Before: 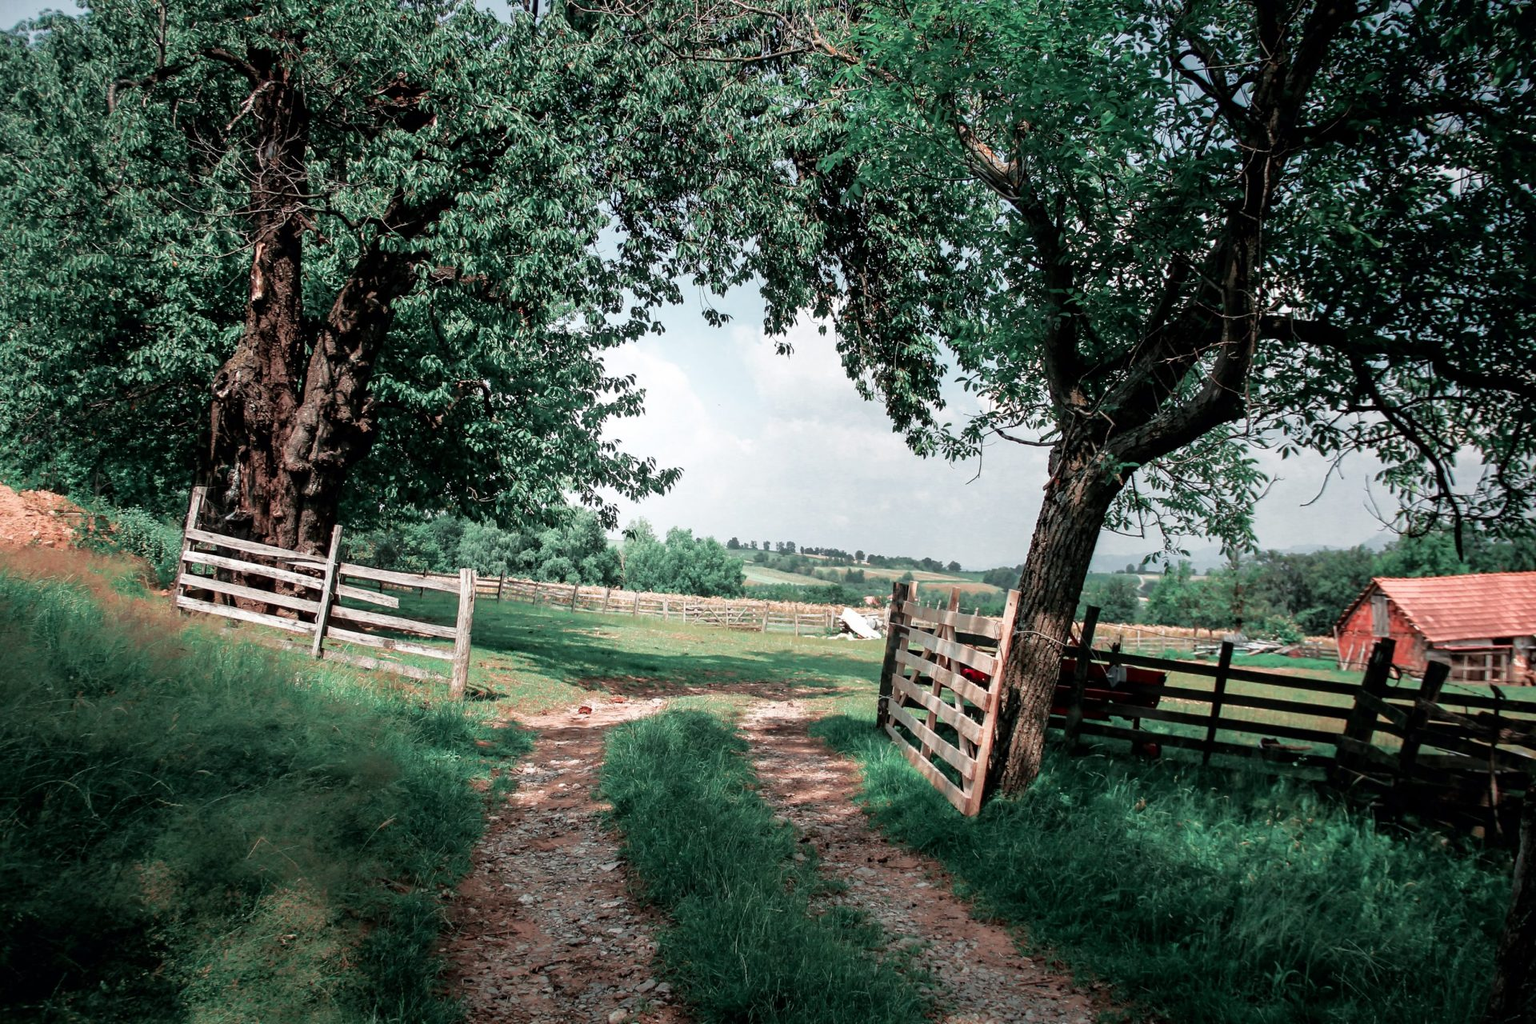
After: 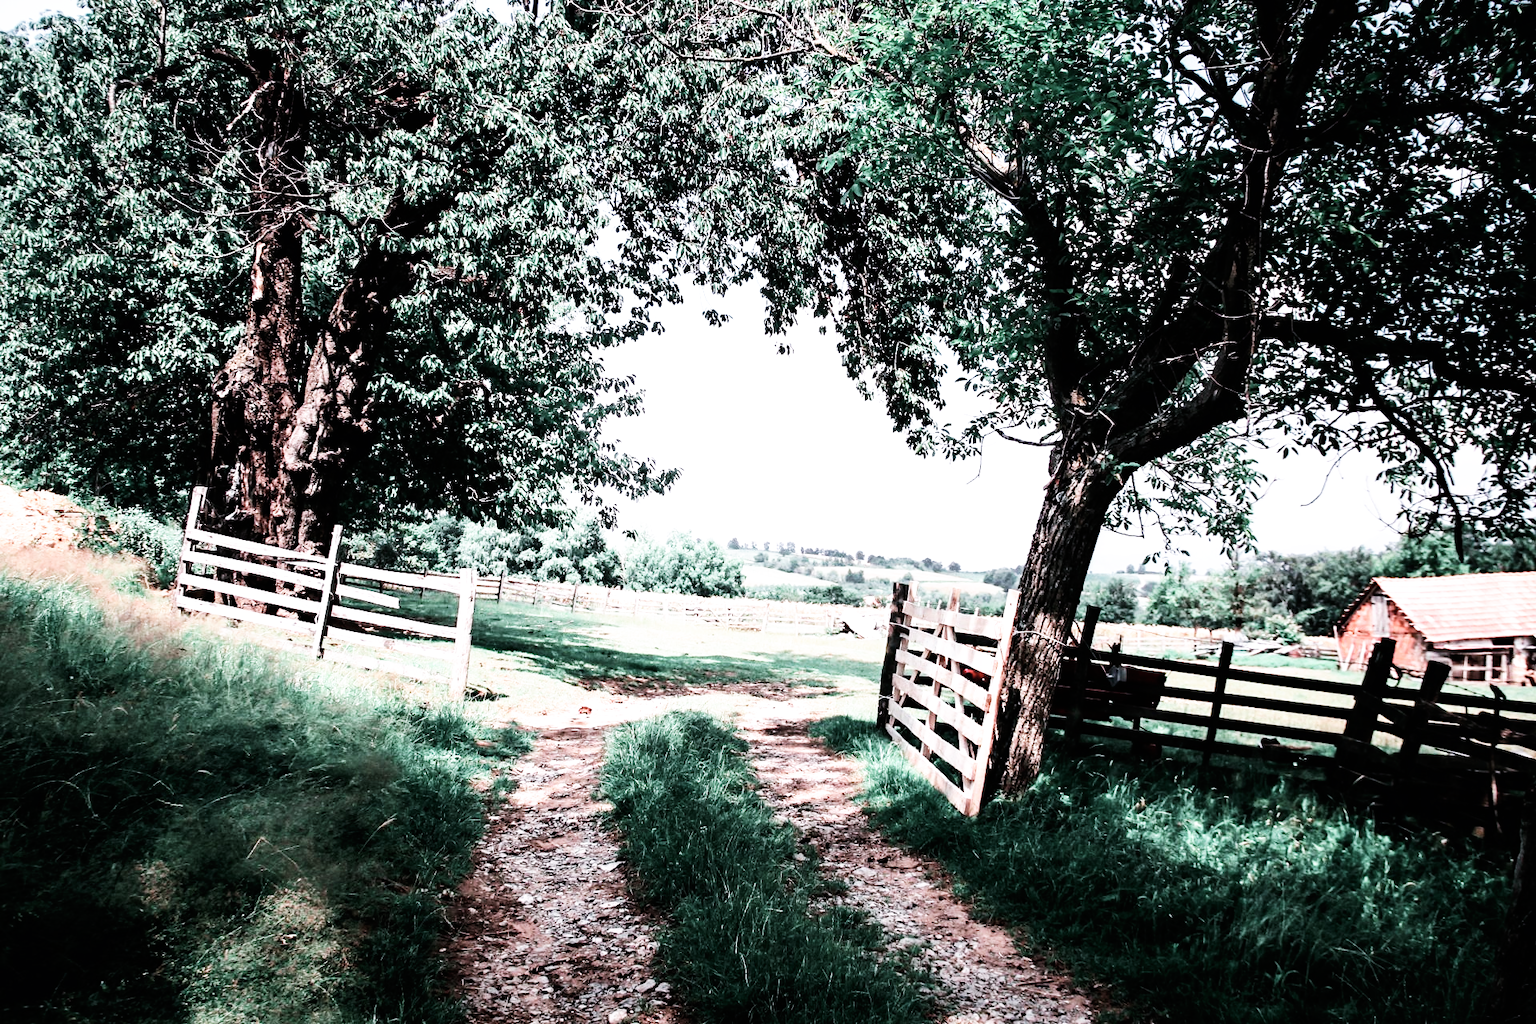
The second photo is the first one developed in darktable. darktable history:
contrast brightness saturation: contrast 0.1, saturation -0.36
base curve: curves: ch0 [(0, 0) (0.007, 0.004) (0.027, 0.03) (0.046, 0.07) (0.207, 0.54) (0.442, 0.872) (0.673, 0.972) (1, 1)], preserve colors none
white balance: red 1.066, blue 1.119
tone equalizer: -8 EV -0.75 EV, -7 EV -0.7 EV, -6 EV -0.6 EV, -5 EV -0.4 EV, -3 EV 0.4 EV, -2 EV 0.6 EV, -1 EV 0.7 EV, +0 EV 0.75 EV, edges refinement/feathering 500, mask exposure compensation -1.57 EV, preserve details no
